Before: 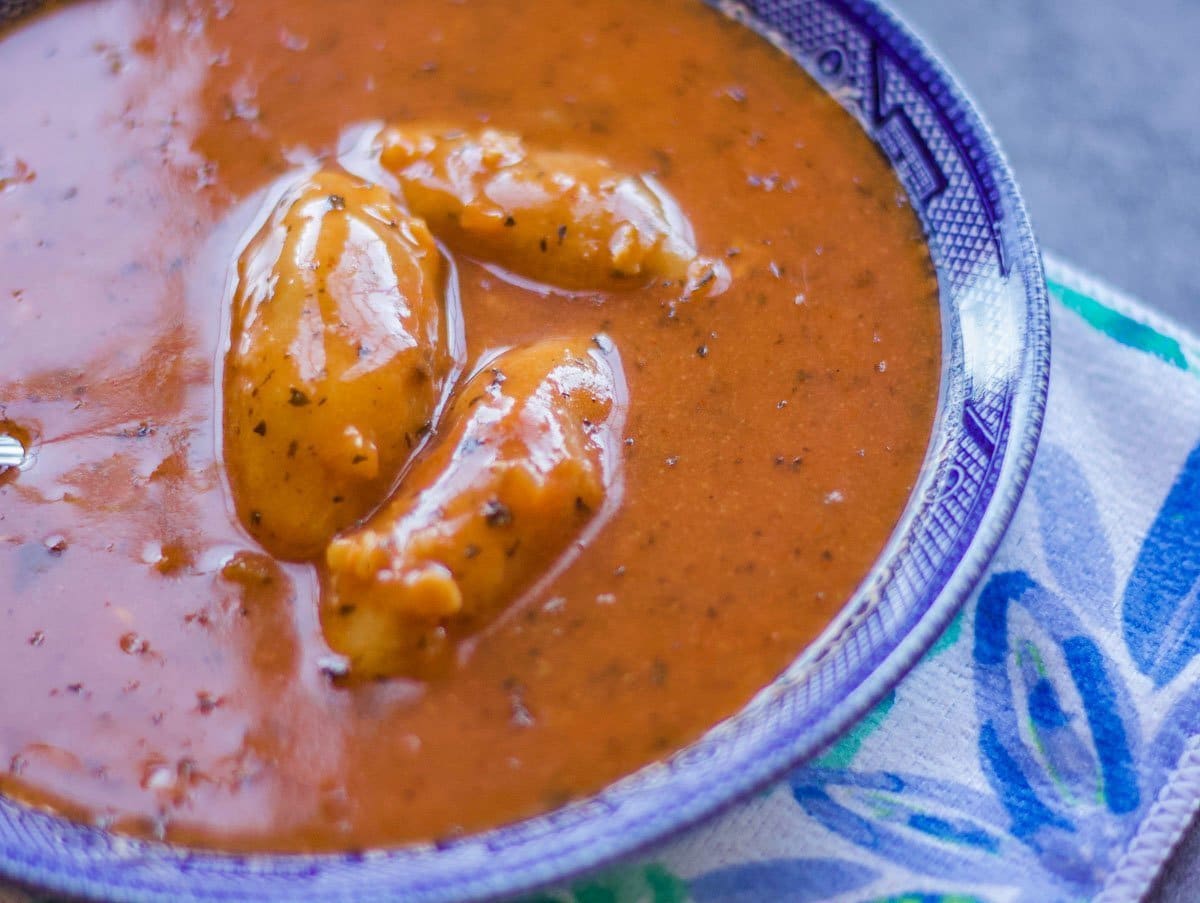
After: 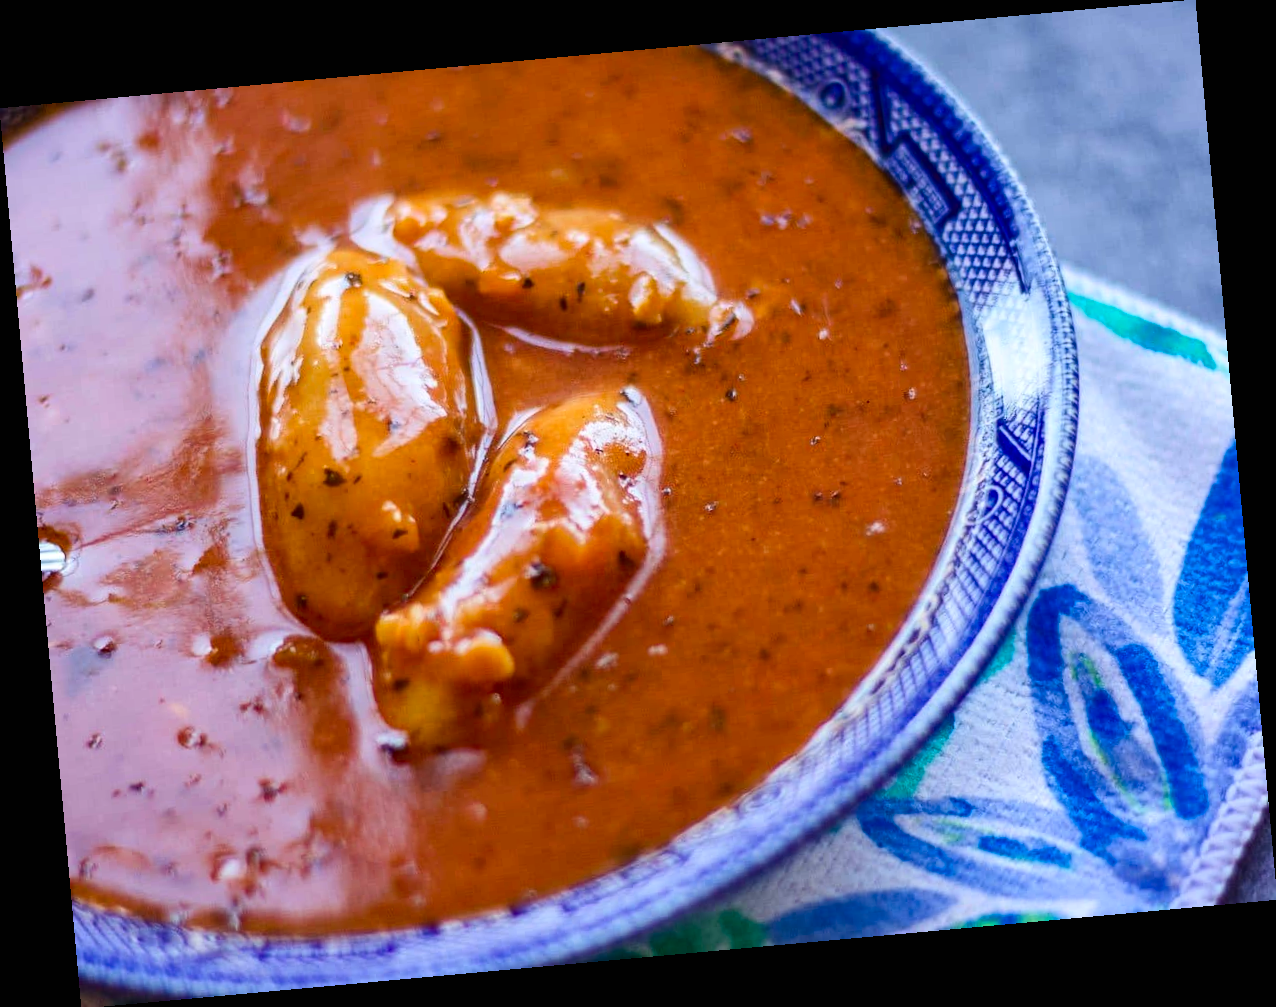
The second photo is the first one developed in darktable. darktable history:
rotate and perspective: rotation -5.2°, automatic cropping off
contrast brightness saturation: contrast 0.21, brightness -0.11, saturation 0.21
exposure: black level correction -0.001, exposure 0.08 EV, compensate highlight preservation false
